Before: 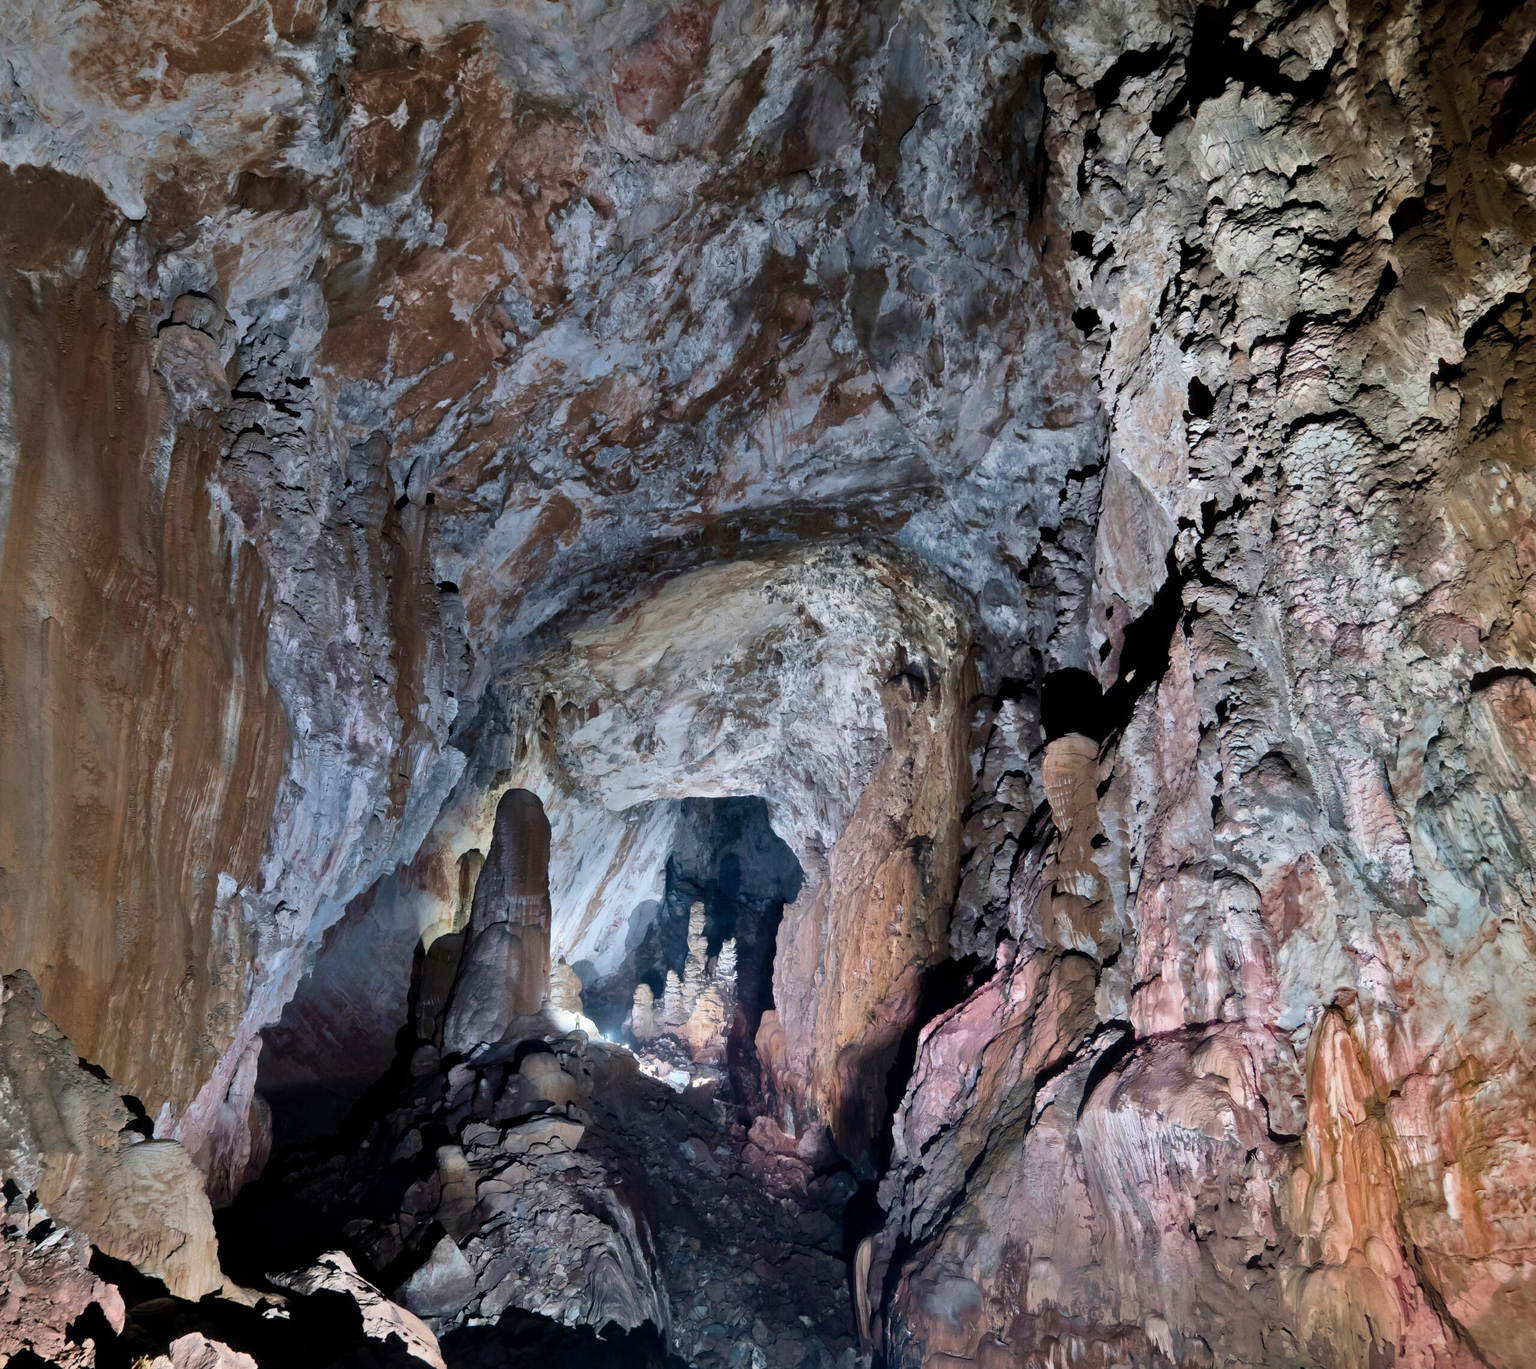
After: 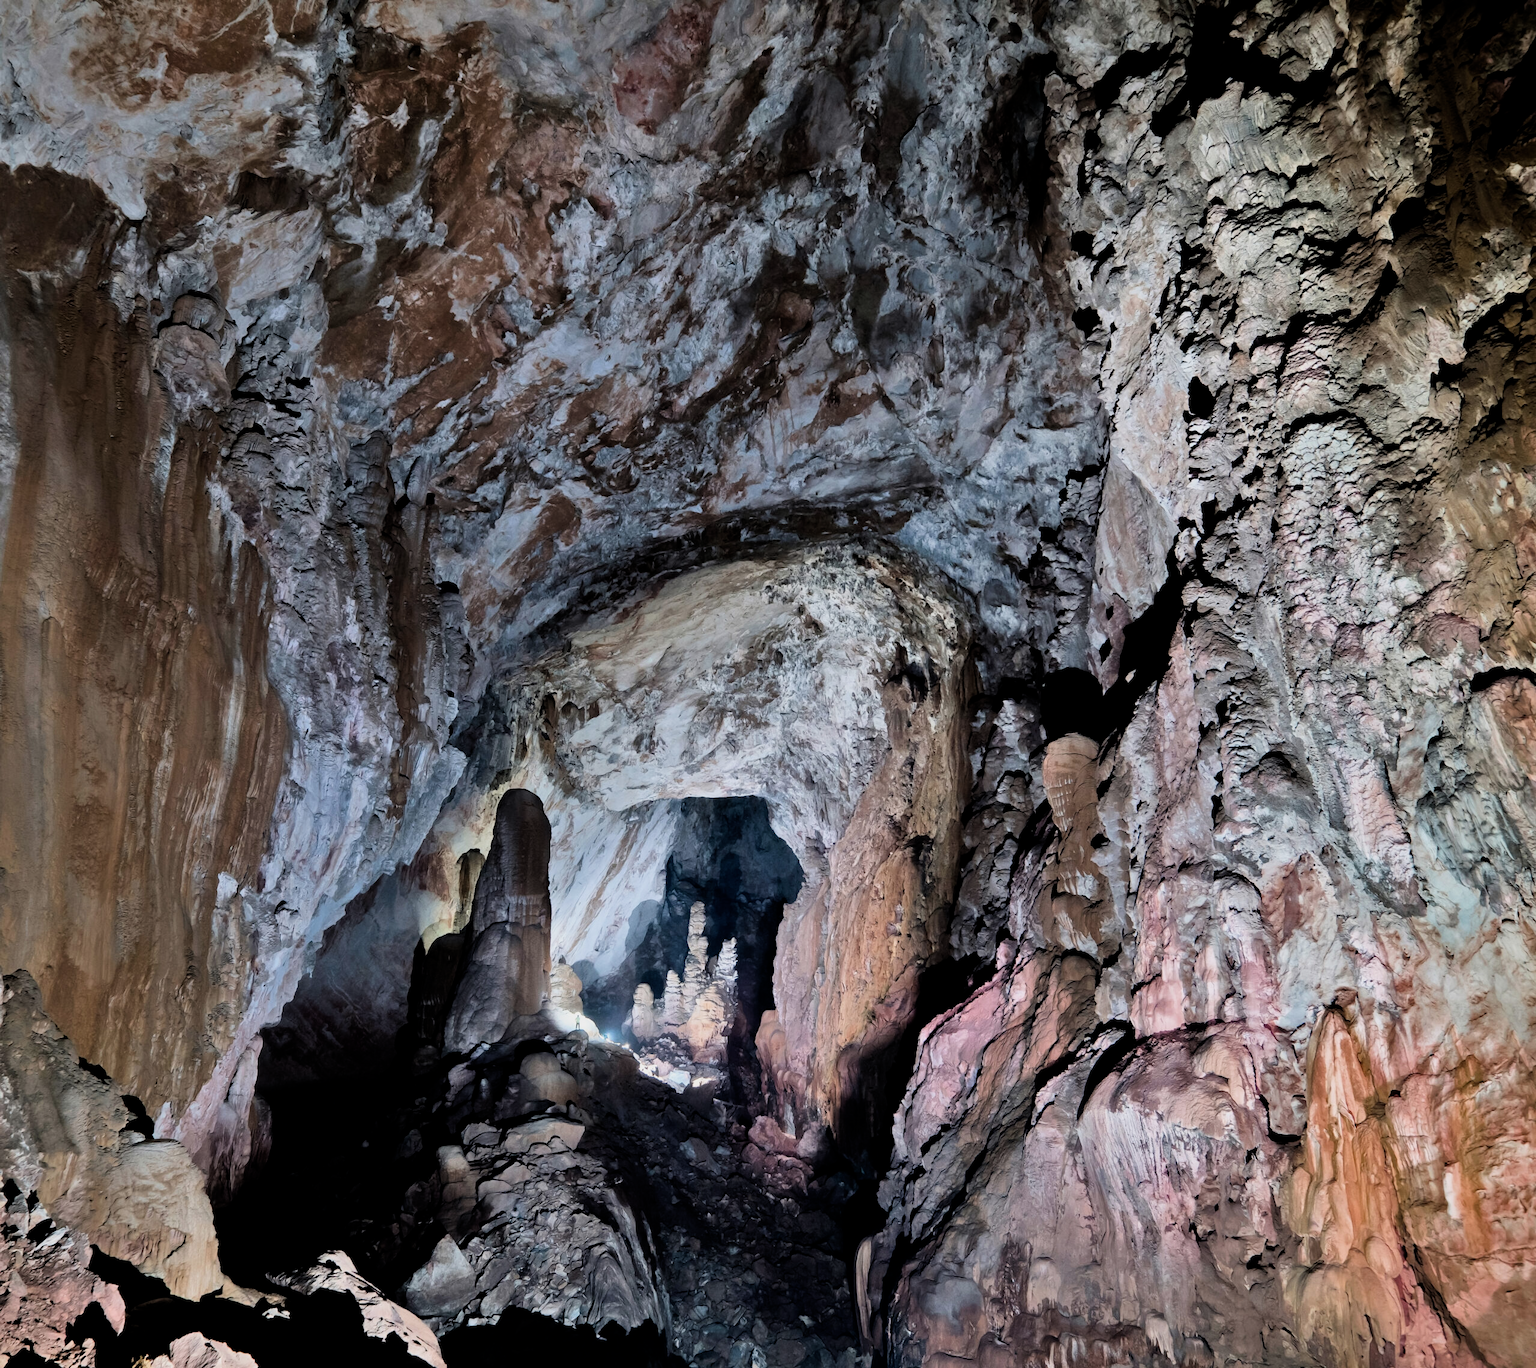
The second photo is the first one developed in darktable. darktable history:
filmic rgb: middle gray luminance 12.98%, black relative exposure -10.19 EV, white relative exposure 3.47 EV, target black luminance 0%, hardness 5.65, latitude 45.2%, contrast 1.224, highlights saturation mix 4.42%, shadows ↔ highlights balance 26.91%, iterations of high-quality reconstruction 0
